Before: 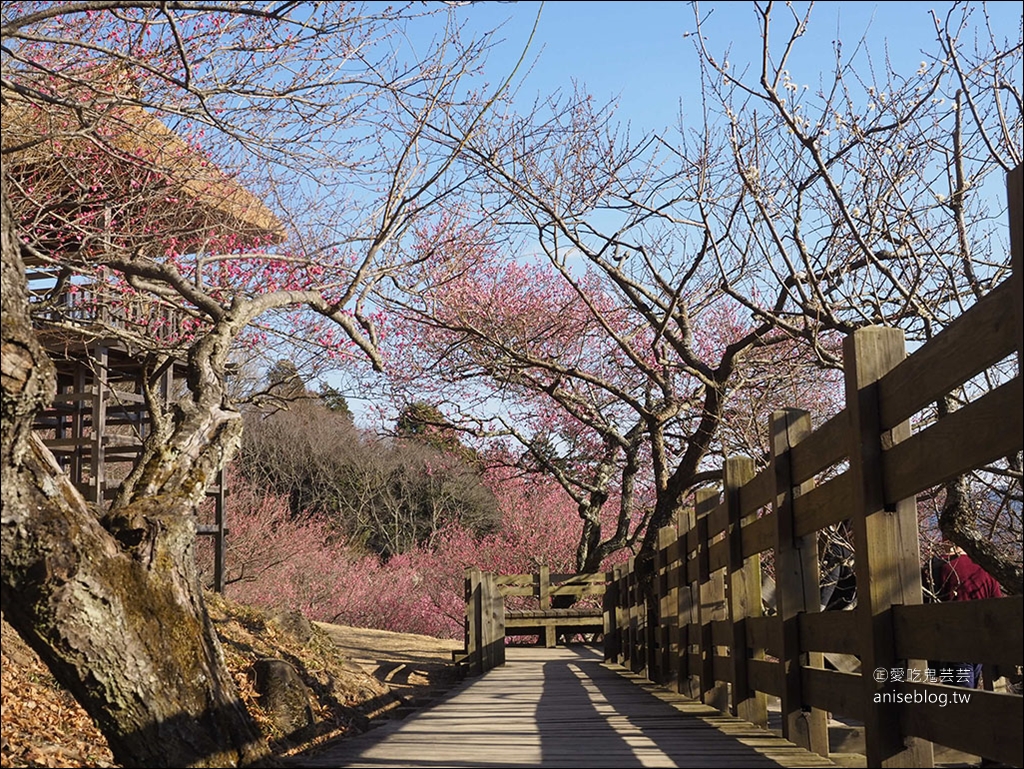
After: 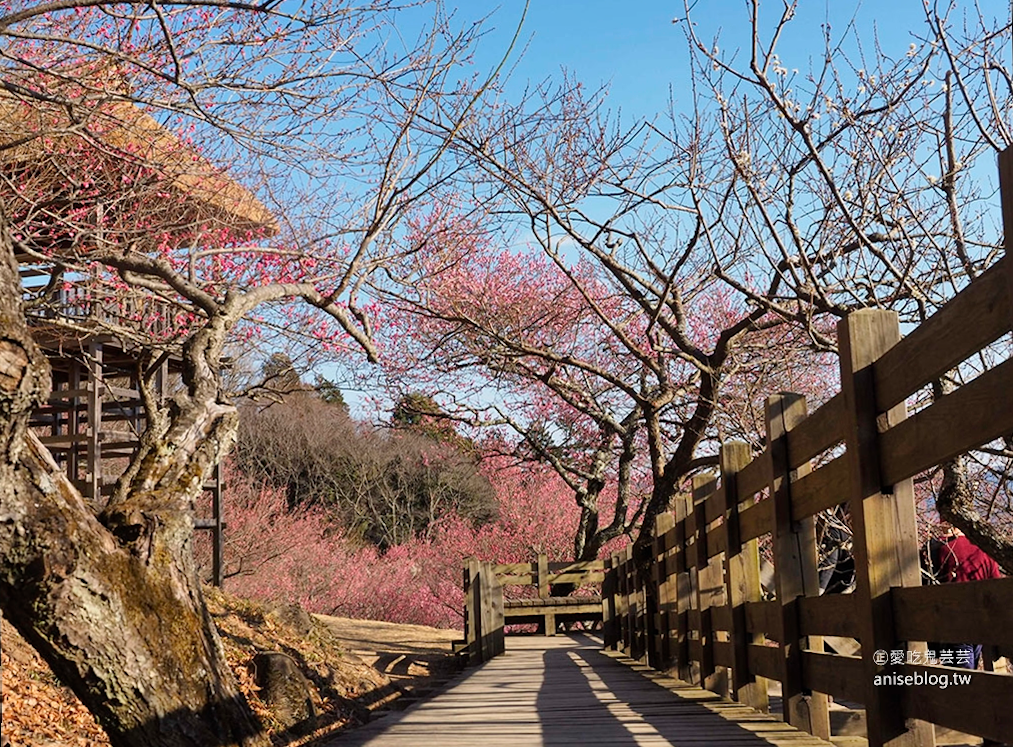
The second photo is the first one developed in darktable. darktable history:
rotate and perspective: rotation -1°, crop left 0.011, crop right 0.989, crop top 0.025, crop bottom 0.975
shadows and highlights: soften with gaussian
